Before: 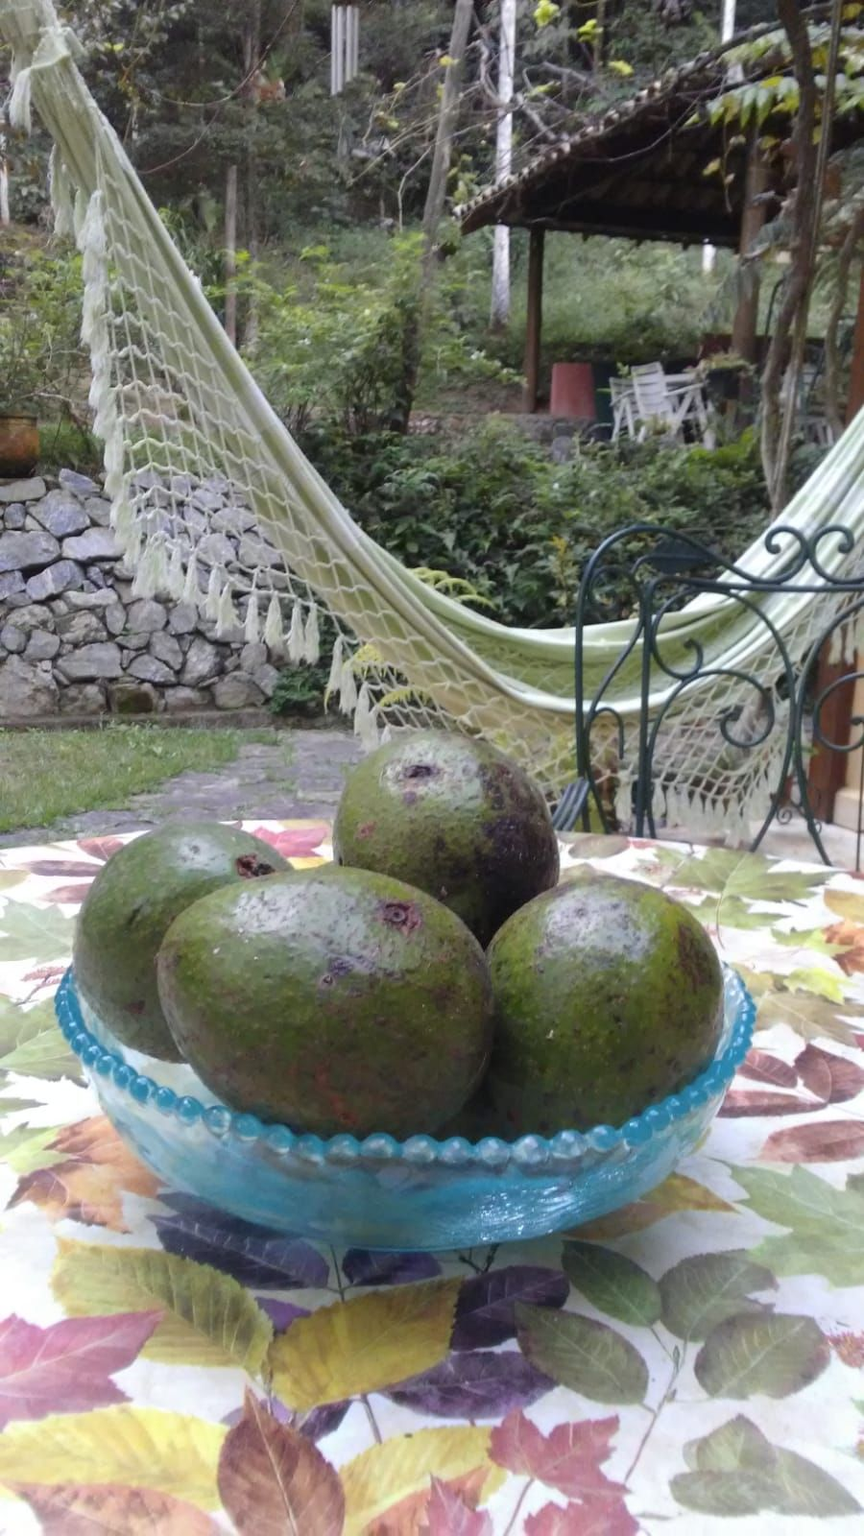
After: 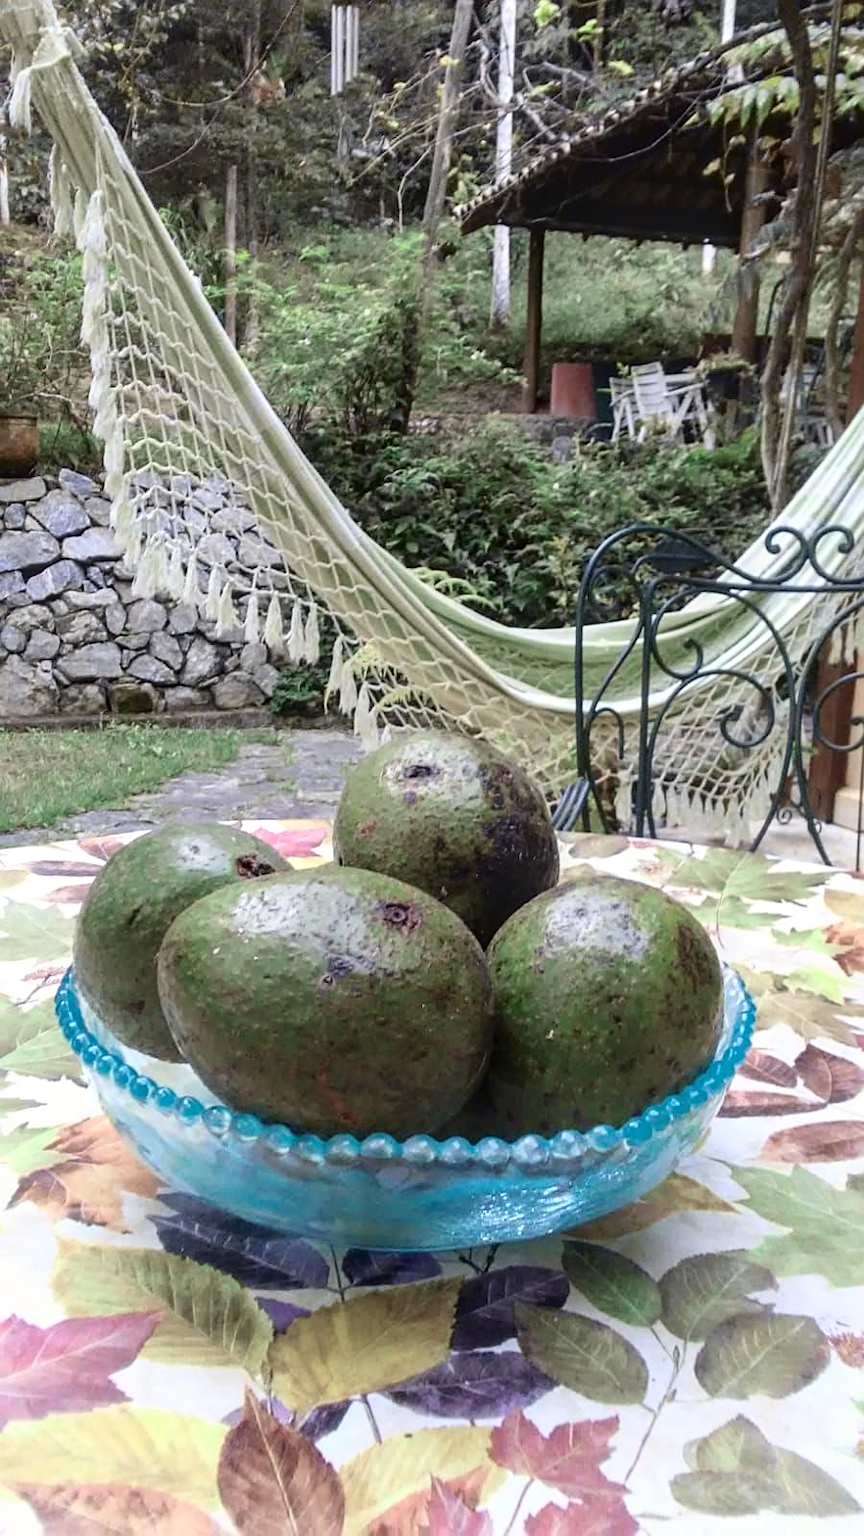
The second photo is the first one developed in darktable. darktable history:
tone curve: curves: ch0 [(0, 0.039) (0.104, 0.094) (0.285, 0.301) (0.689, 0.764) (0.89, 0.926) (0.994, 0.971)]; ch1 [(0, 0) (0.337, 0.249) (0.437, 0.411) (0.485, 0.487) (0.515, 0.514) (0.566, 0.563) (0.641, 0.655) (1, 1)]; ch2 [(0, 0) (0.314, 0.301) (0.421, 0.411) (0.502, 0.505) (0.528, 0.54) (0.557, 0.555) (0.612, 0.583) (0.722, 0.67) (1, 1)], color space Lab, independent channels, preserve colors none
local contrast: detail 130%
sharpen: on, module defaults
